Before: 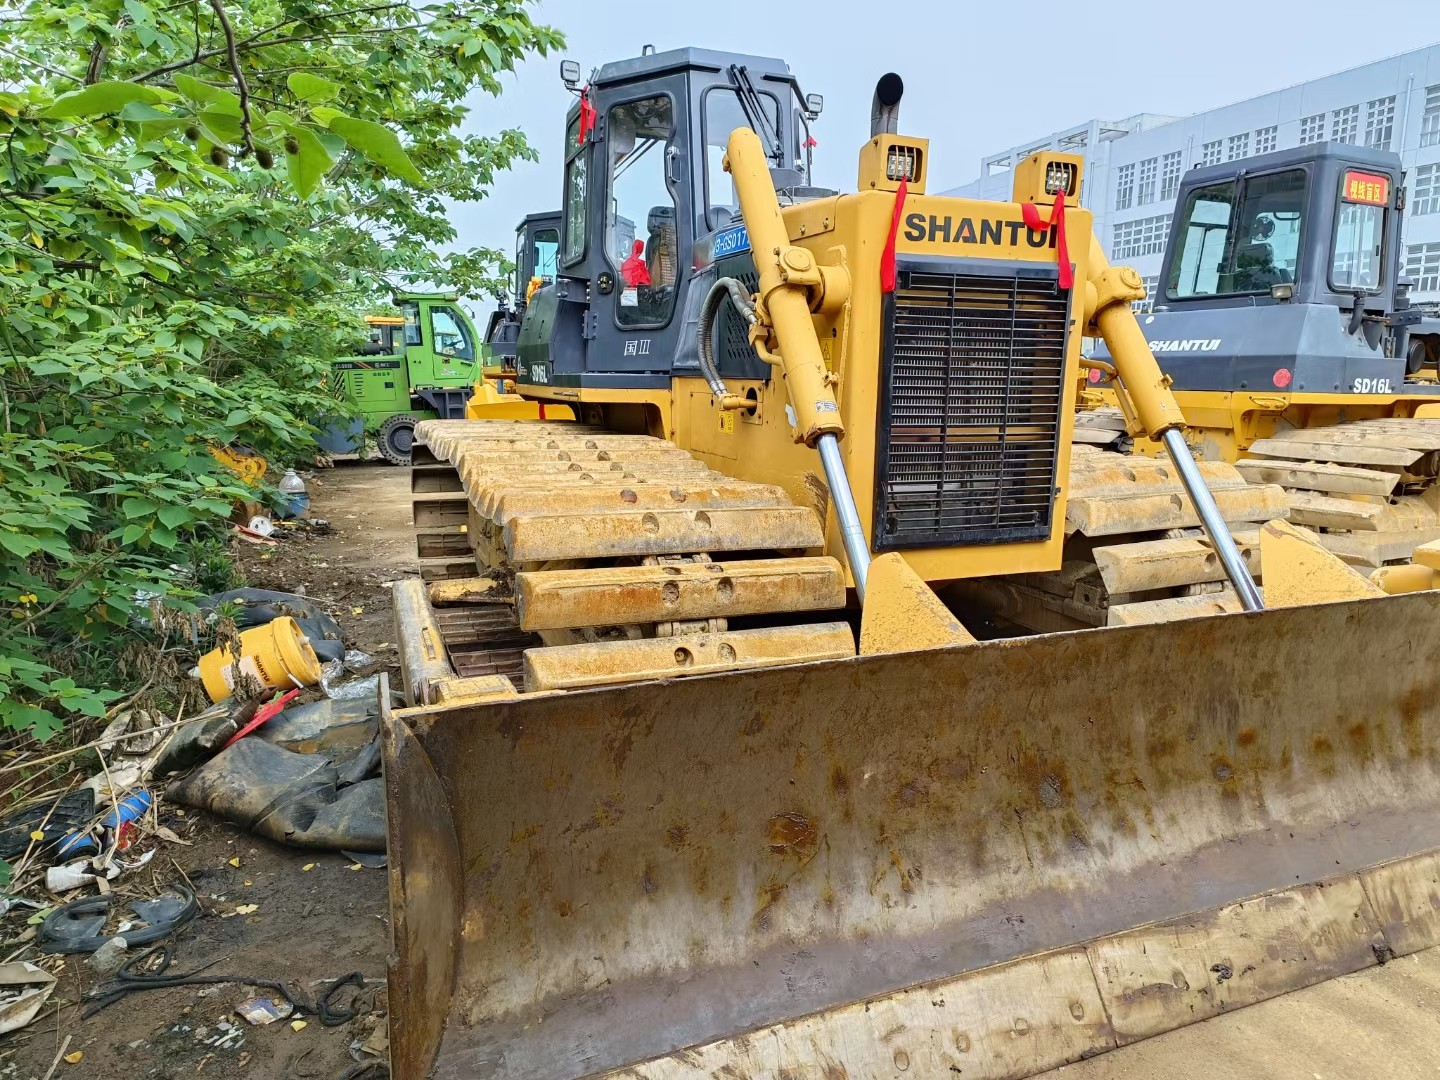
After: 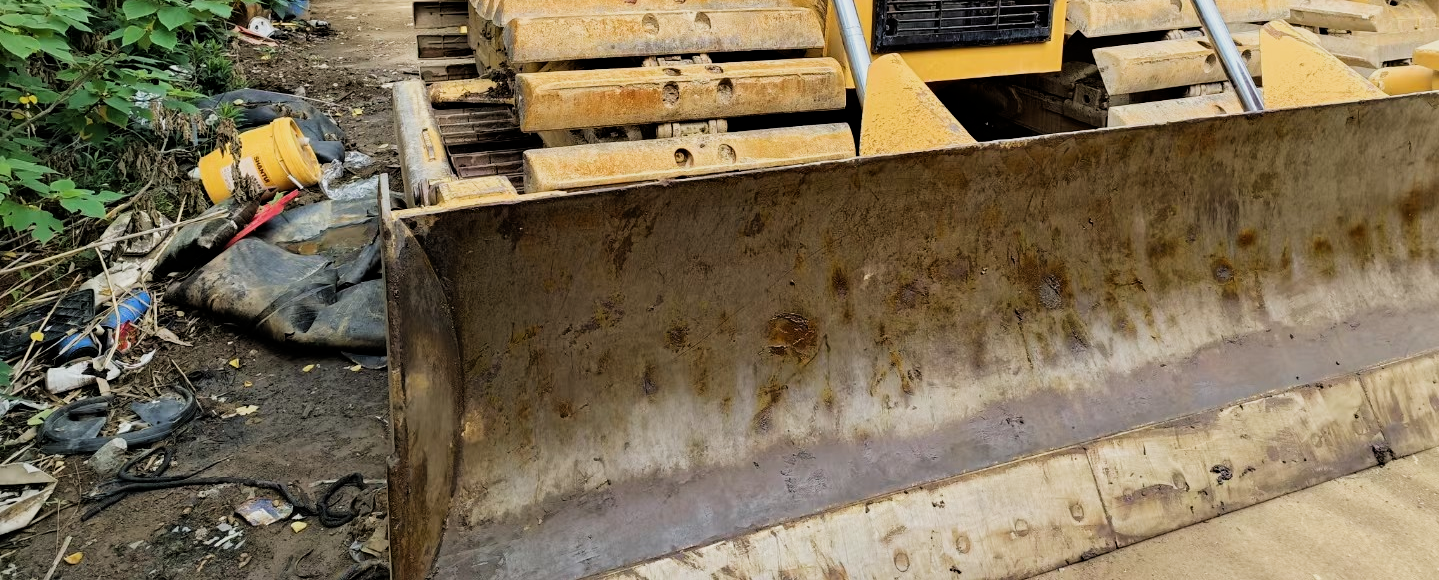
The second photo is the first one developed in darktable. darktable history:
crop and rotate: top 46.237%
filmic rgb: black relative exposure -5 EV, white relative exposure 3.5 EV, hardness 3.19, contrast 1.2, highlights saturation mix -50%
